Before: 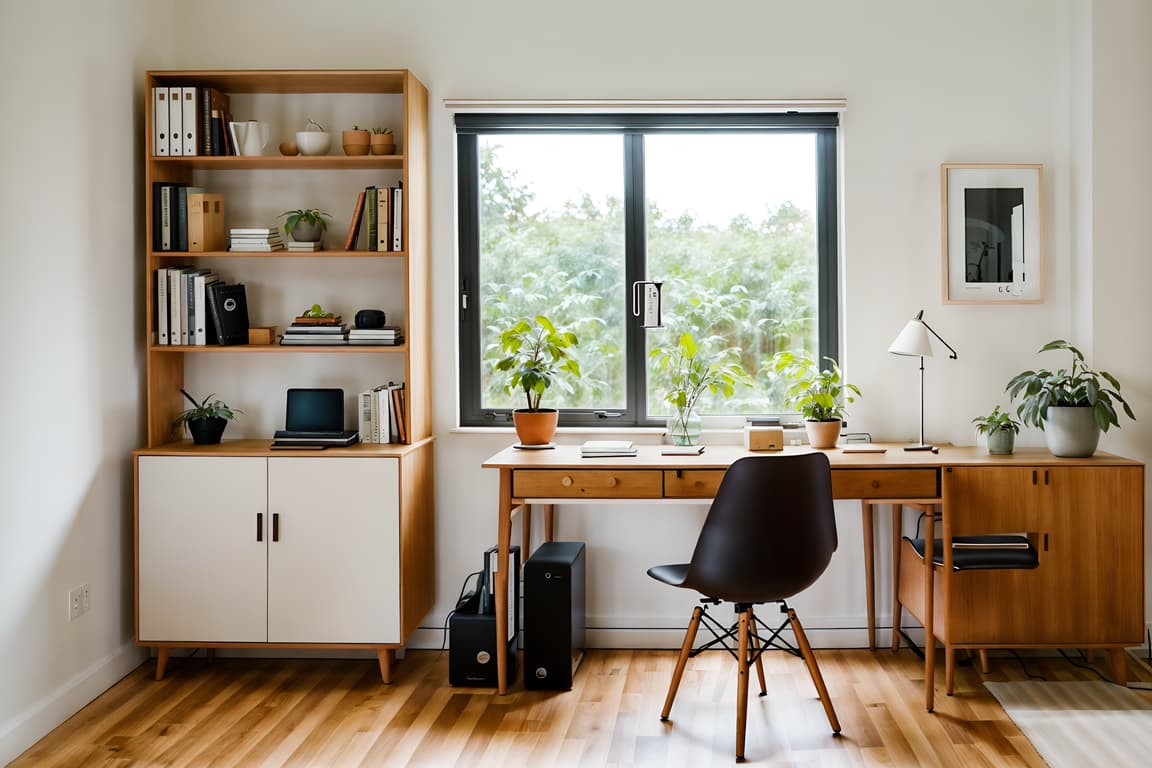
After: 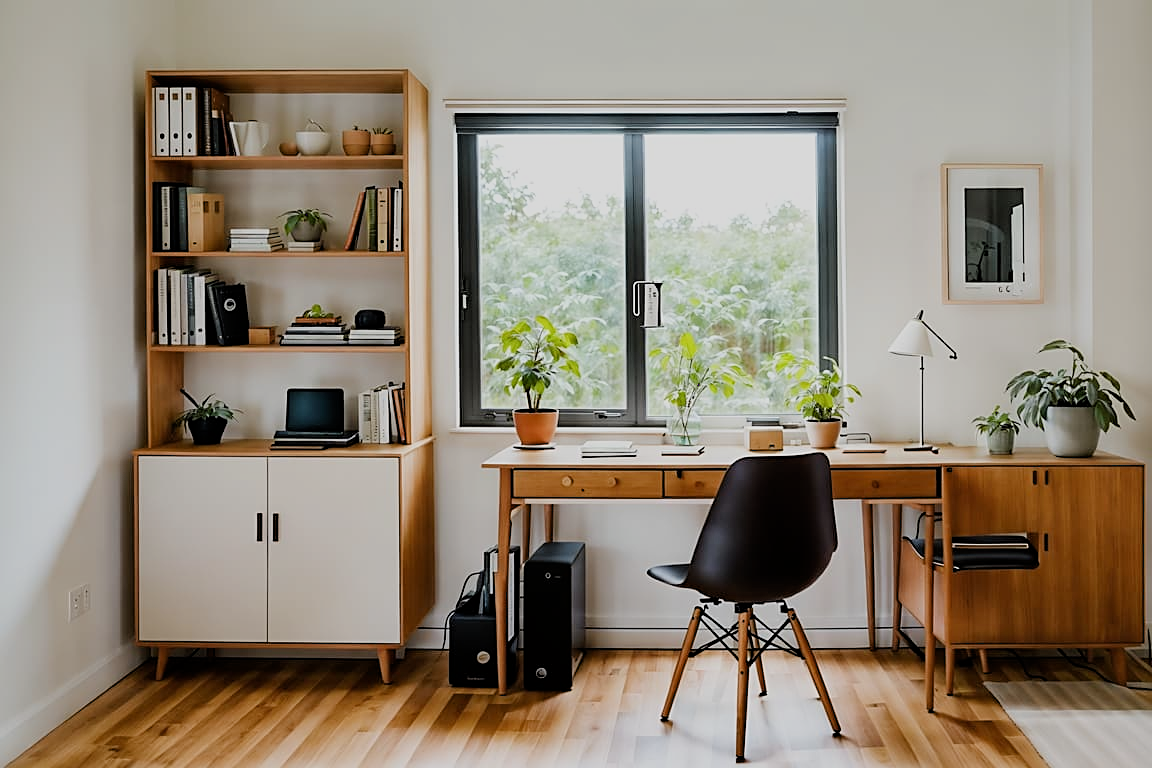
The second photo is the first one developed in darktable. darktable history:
filmic rgb: hardness 4.17, contrast 0.921
tone equalizer: -8 EV -0.55 EV
sharpen: on, module defaults
